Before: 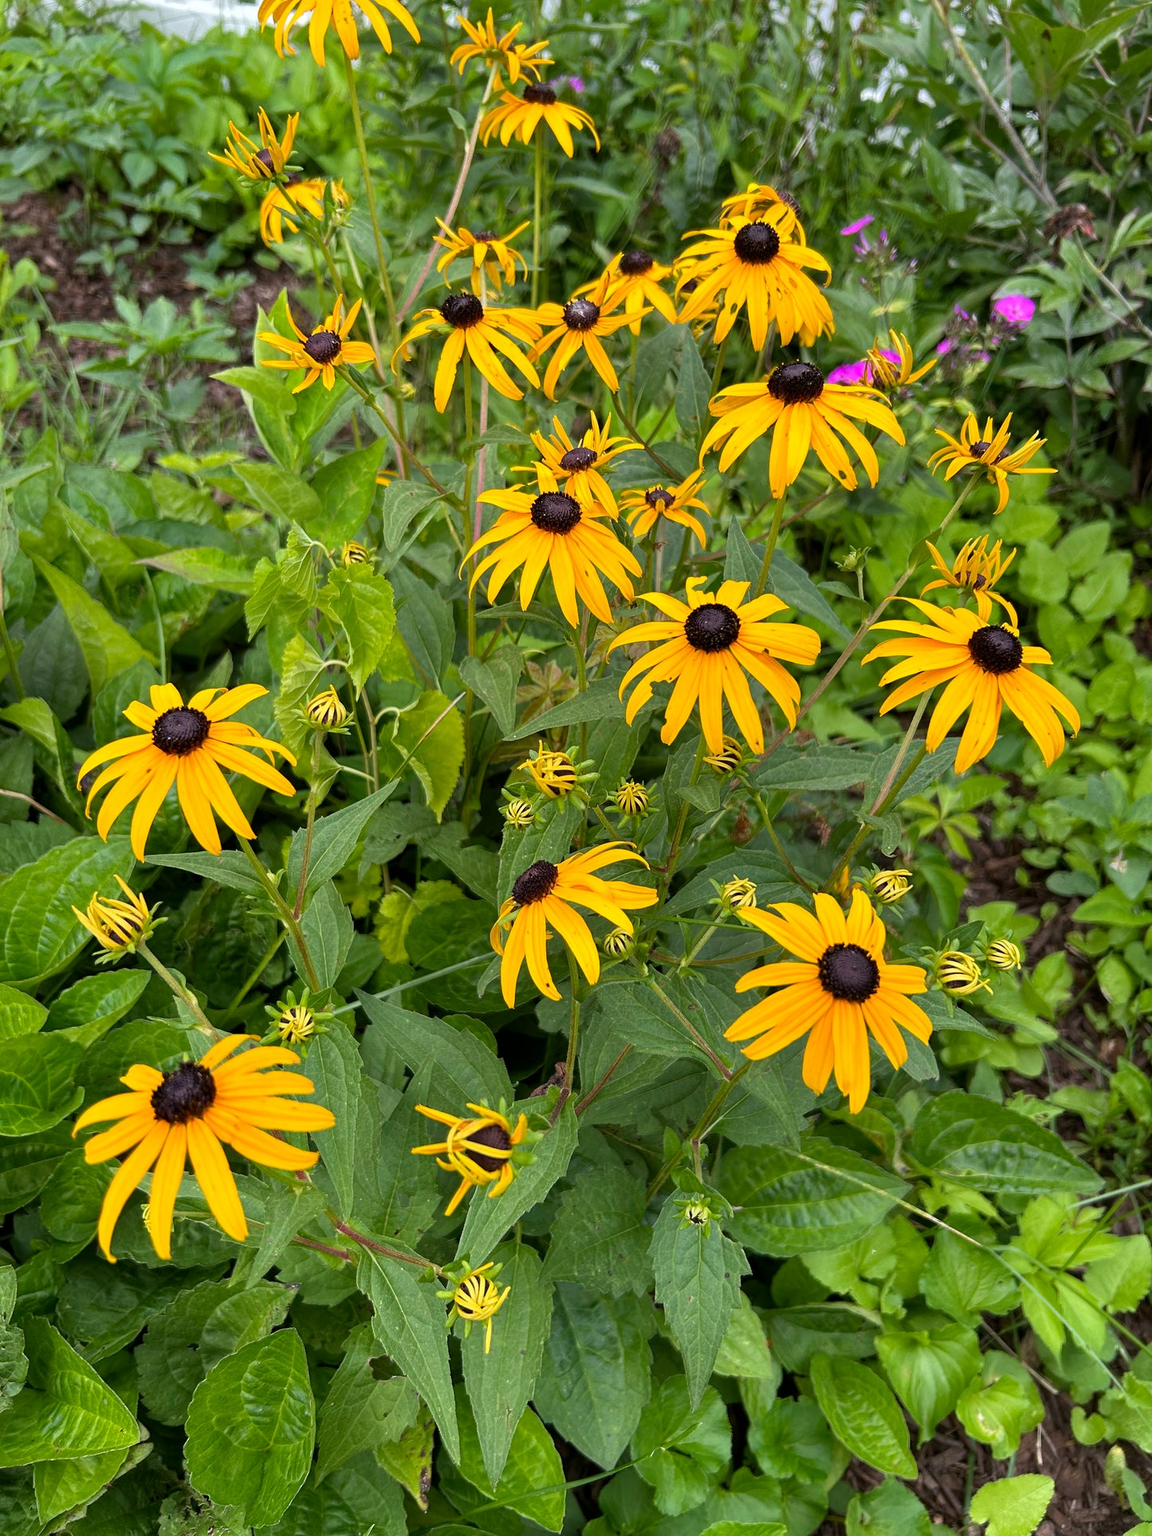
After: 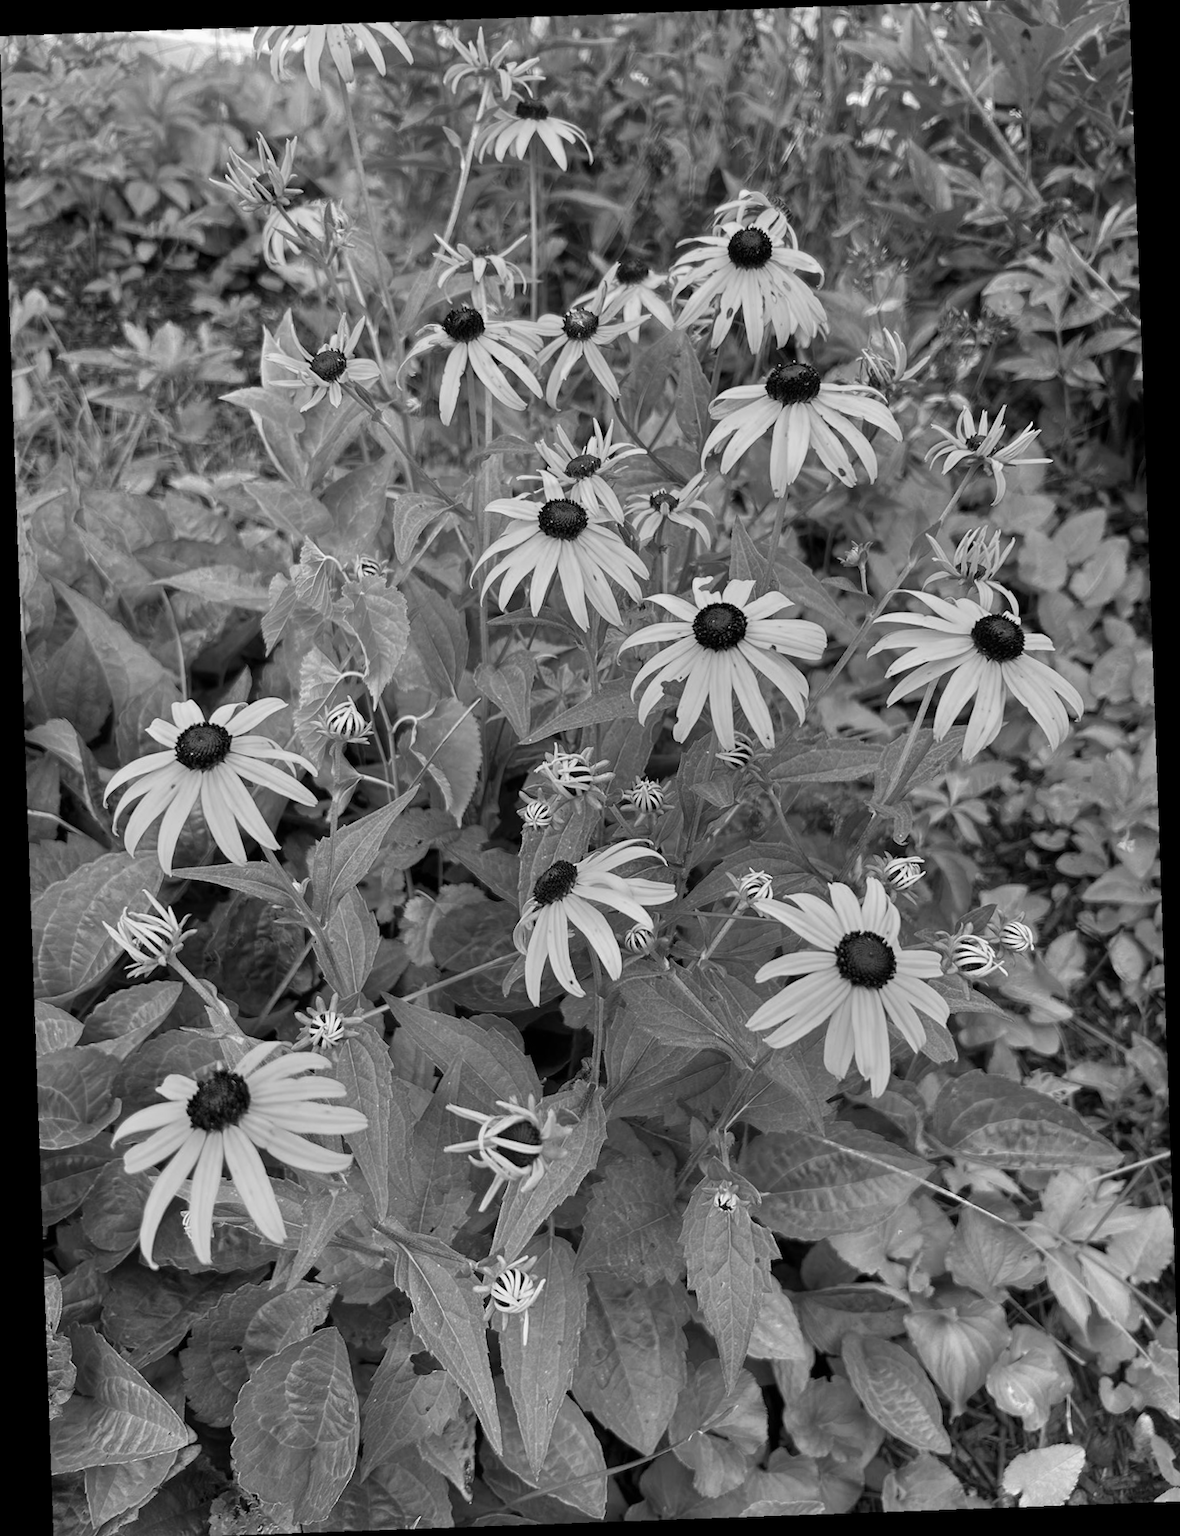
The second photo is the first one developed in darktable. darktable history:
color correction: highlights a* -3.28, highlights b* -6.24, shadows a* 3.1, shadows b* 5.19
rotate and perspective: rotation -2.56°, automatic cropping off
monochrome: on, module defaults
tone equalizer: on, module defaults
white balance: red 0.871, blue 1.249
crop and rotate: angle -0.5°
